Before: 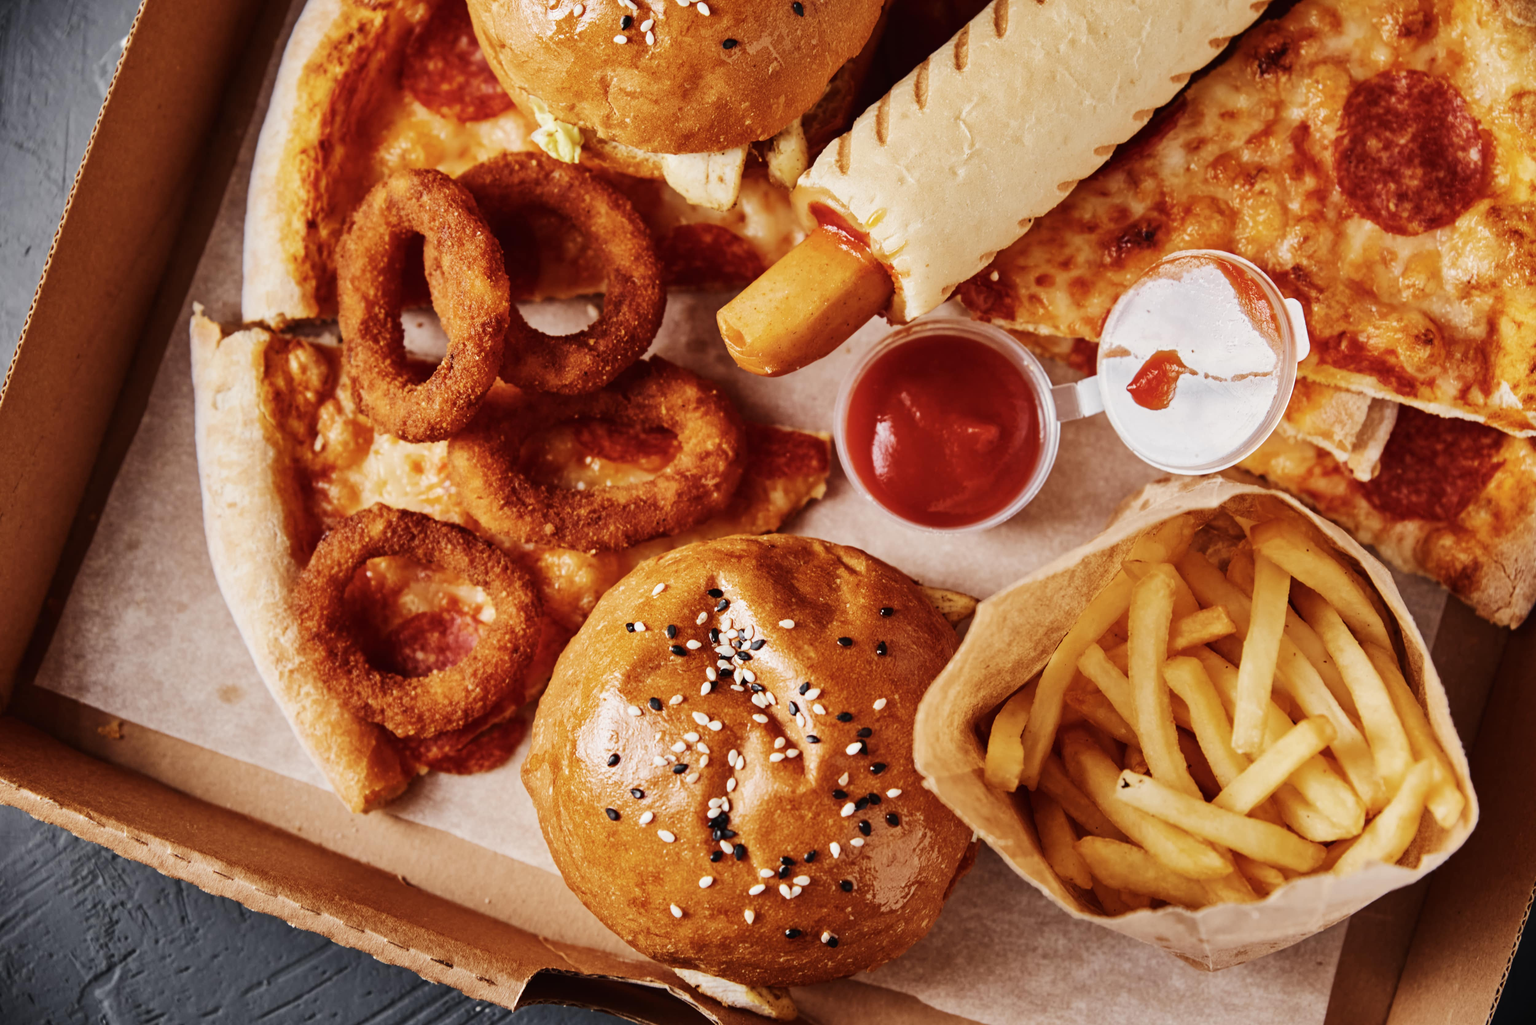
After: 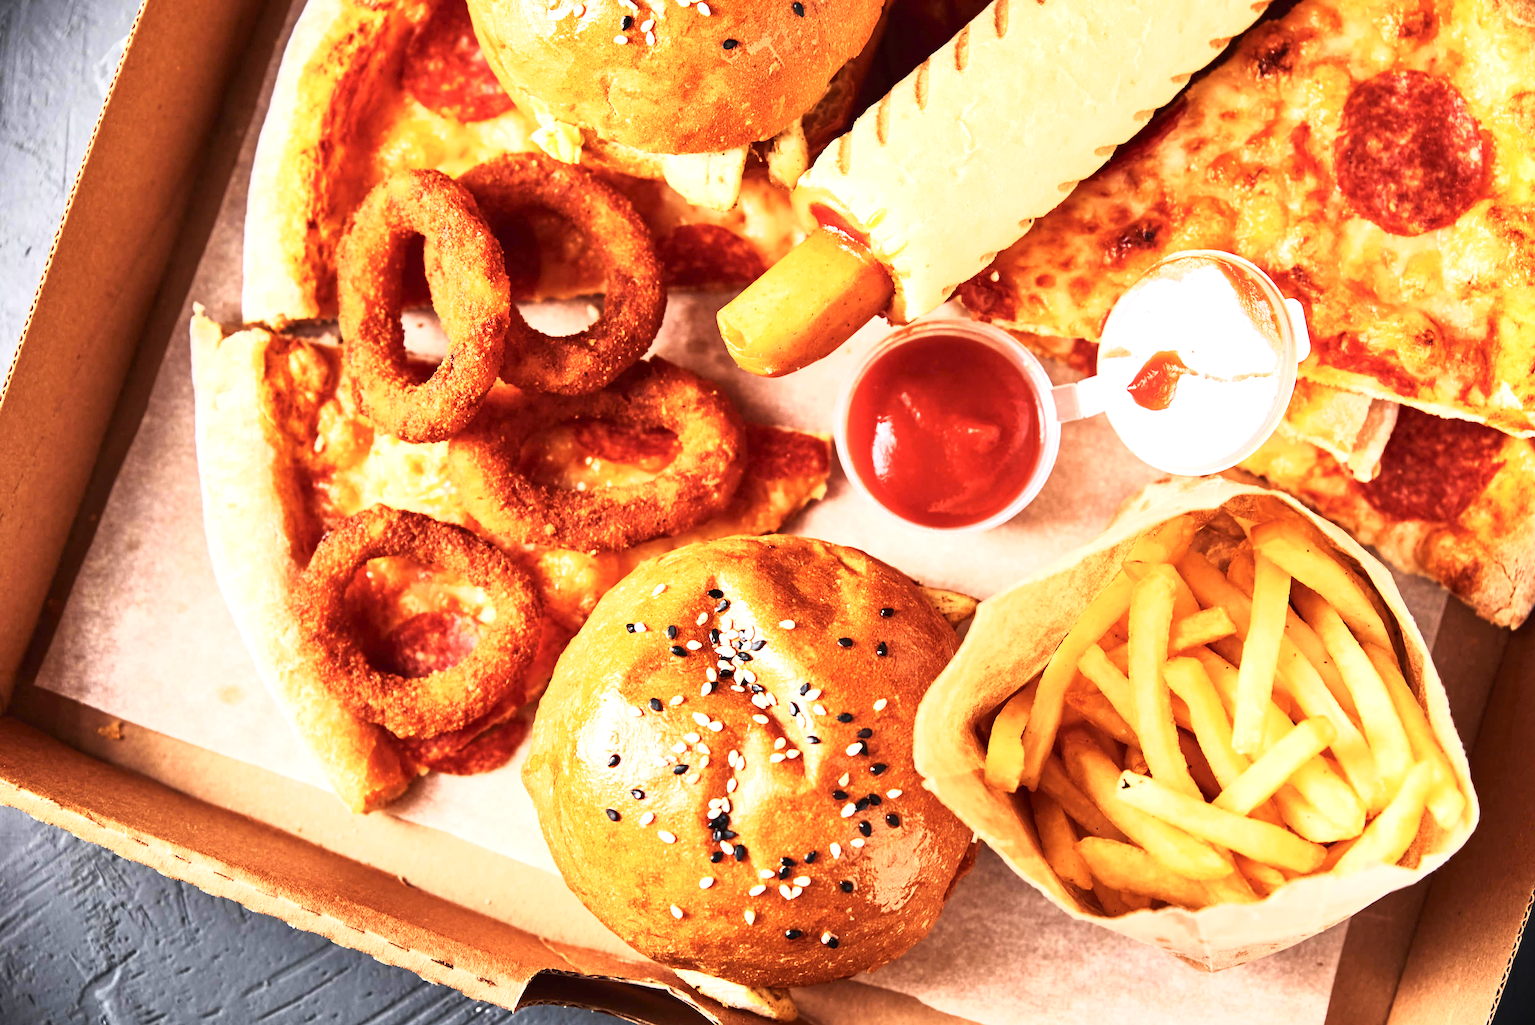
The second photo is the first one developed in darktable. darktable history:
exposure: black level correction 0.001, exposure 0.955 EV, compensate exposure bias true, compensate highlight preservation false
base curve: curves: ch0 [(0, 0) (0.557, 0.834) (1, 1)]
sharpen: amount 0.478
